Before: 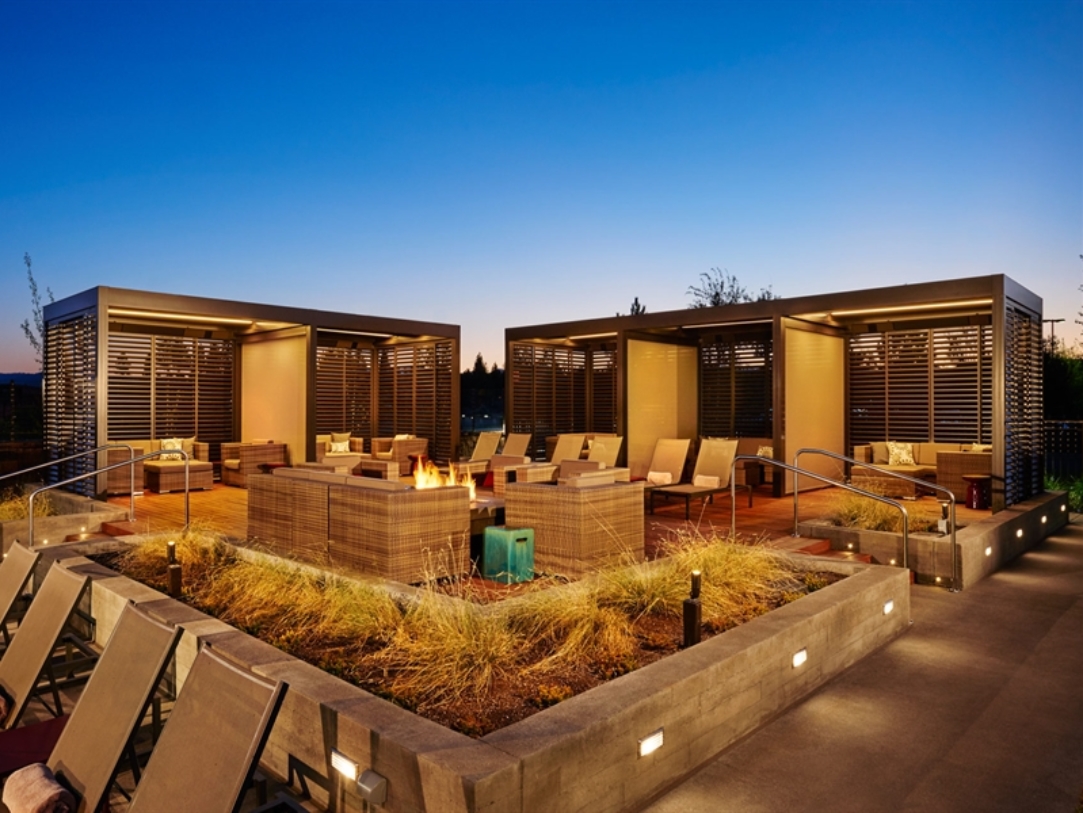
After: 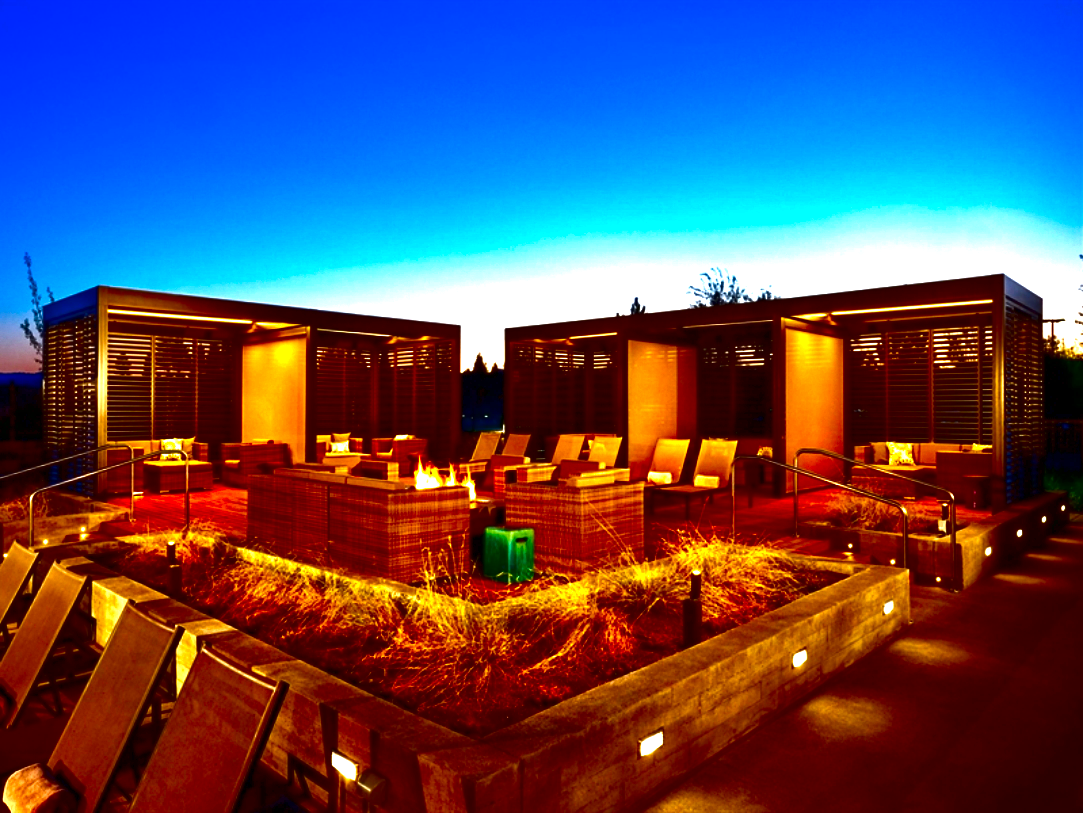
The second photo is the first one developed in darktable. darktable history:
exposure: black level correction 0, exposure 1.191 EV, compensate highlight preservation false
contrast brightness saturation: brightness -0.991, saturation 0.985
color correction: highlights a* -6.7, highlights b* 0.779
